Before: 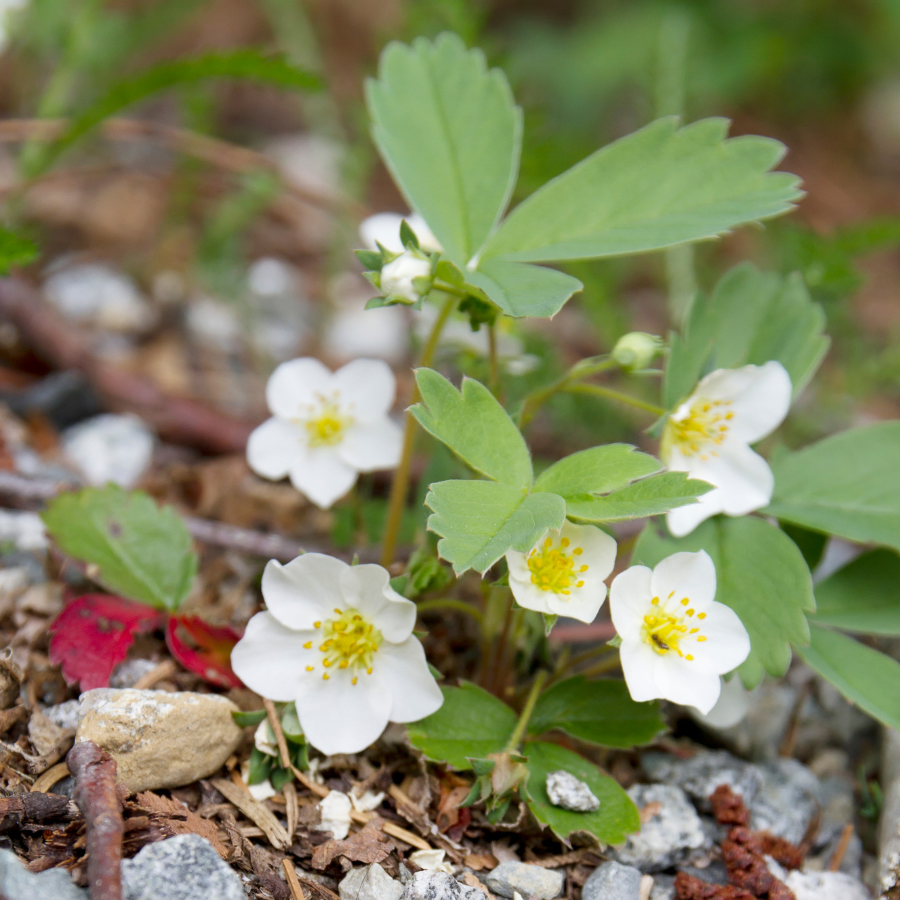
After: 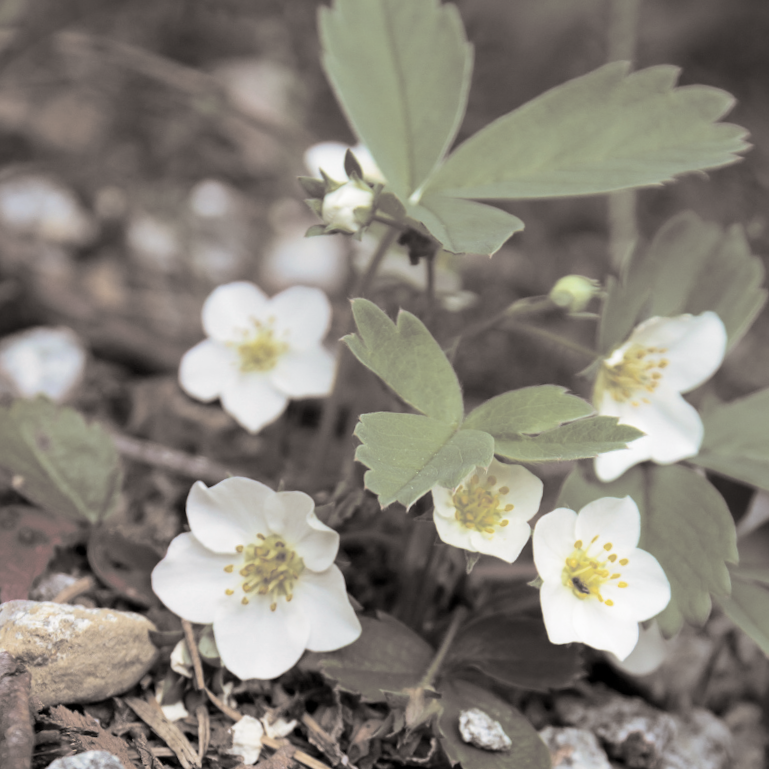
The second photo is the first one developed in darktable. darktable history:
split-toning: shadows › hue 26°, shadows › saturation 0.09, highlights › hue 40°, highlights › saturation 0.18, balance -63, compress 0%
crop and rotate: angle -3.27°, left 5.211%, top 5.211%, right 4.607%, bottom 4.607%
